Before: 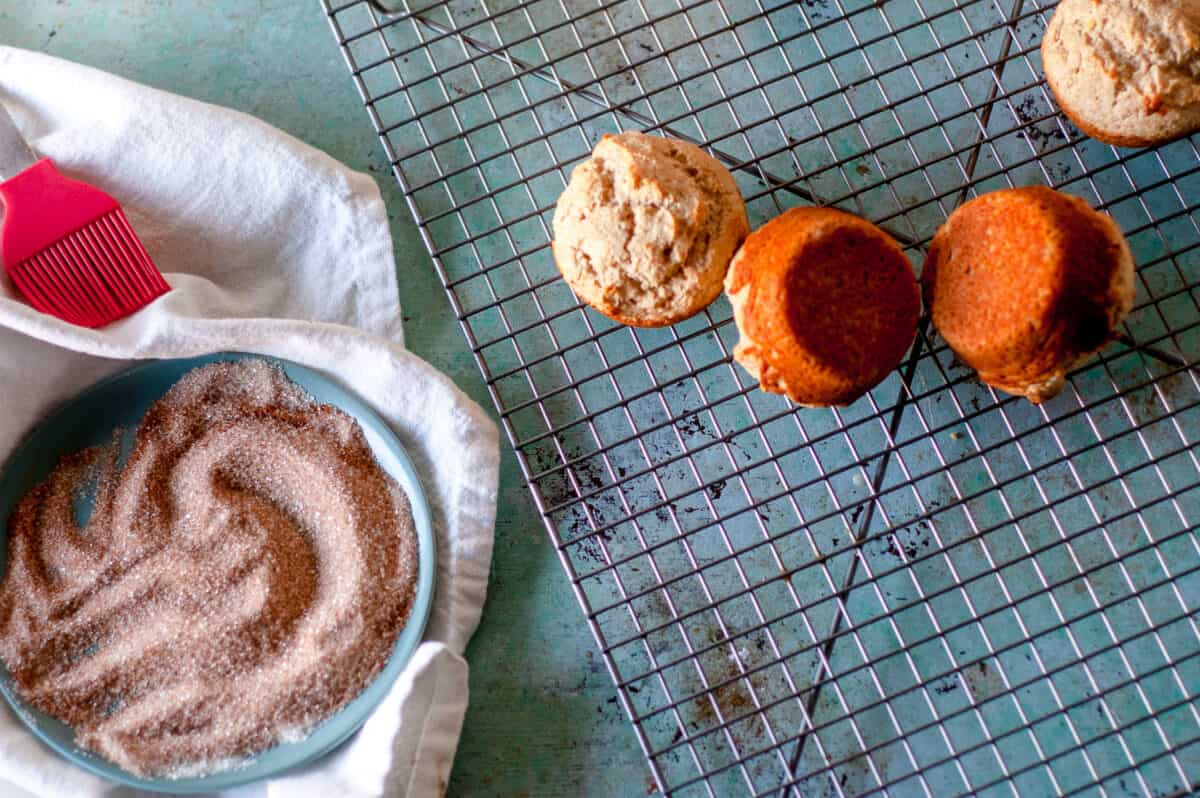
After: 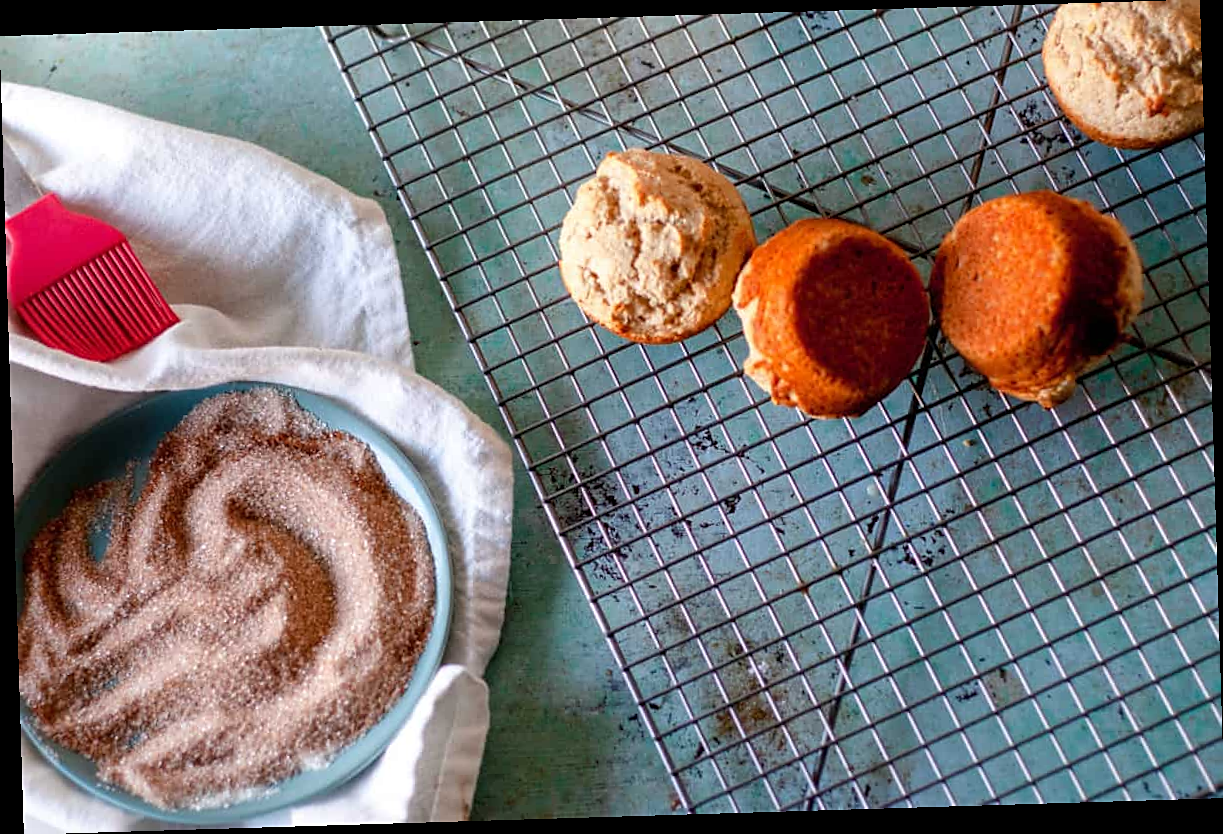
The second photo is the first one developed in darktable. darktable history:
sharpen: radius 1.864, amount 0.398, threshold 1.271
rotate and perspective: rotation -1.75°, automatic cropping off
